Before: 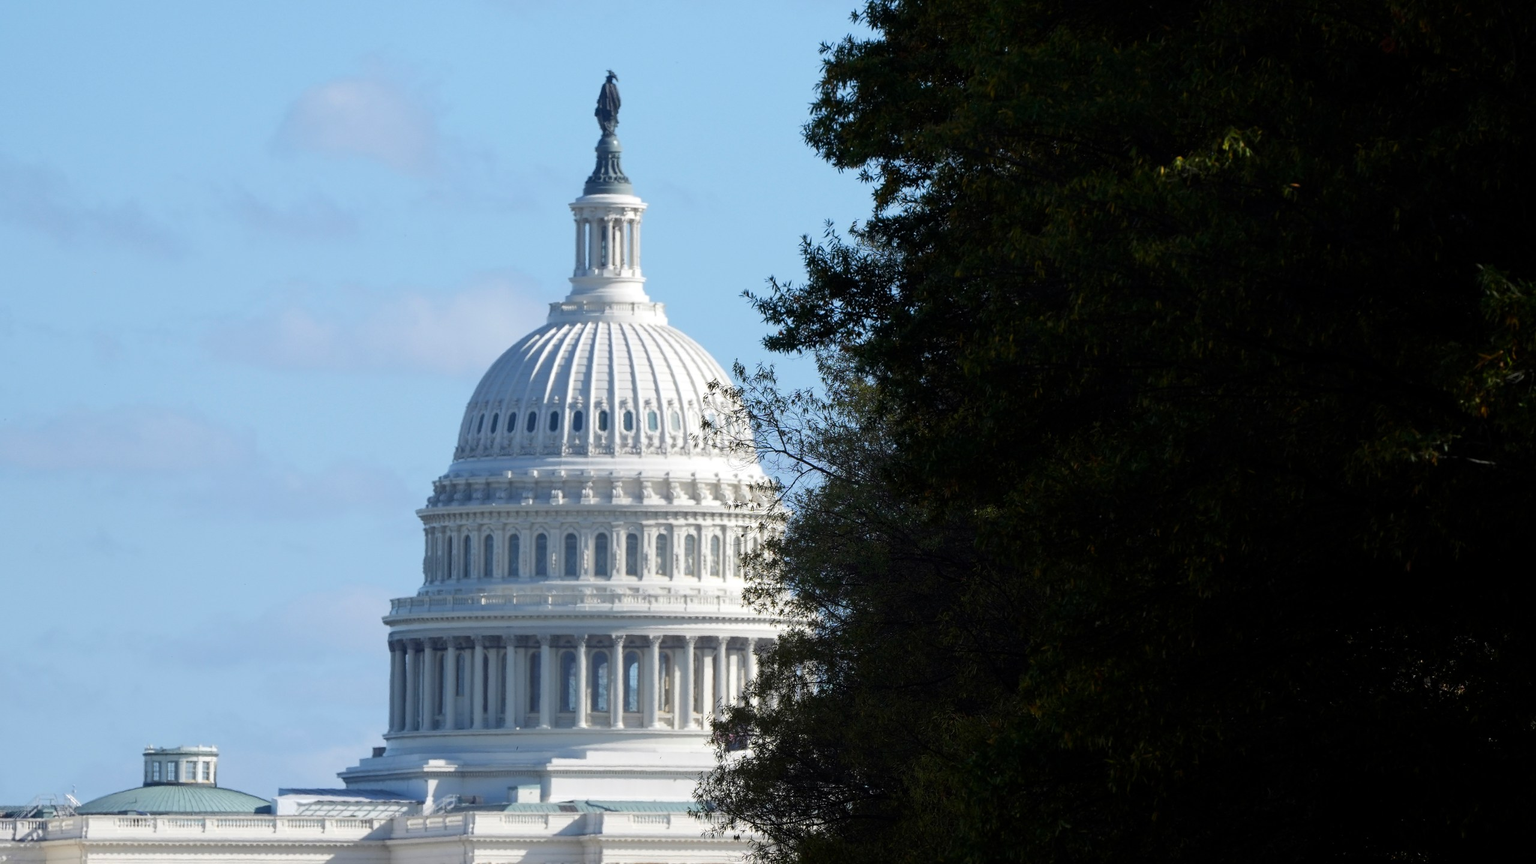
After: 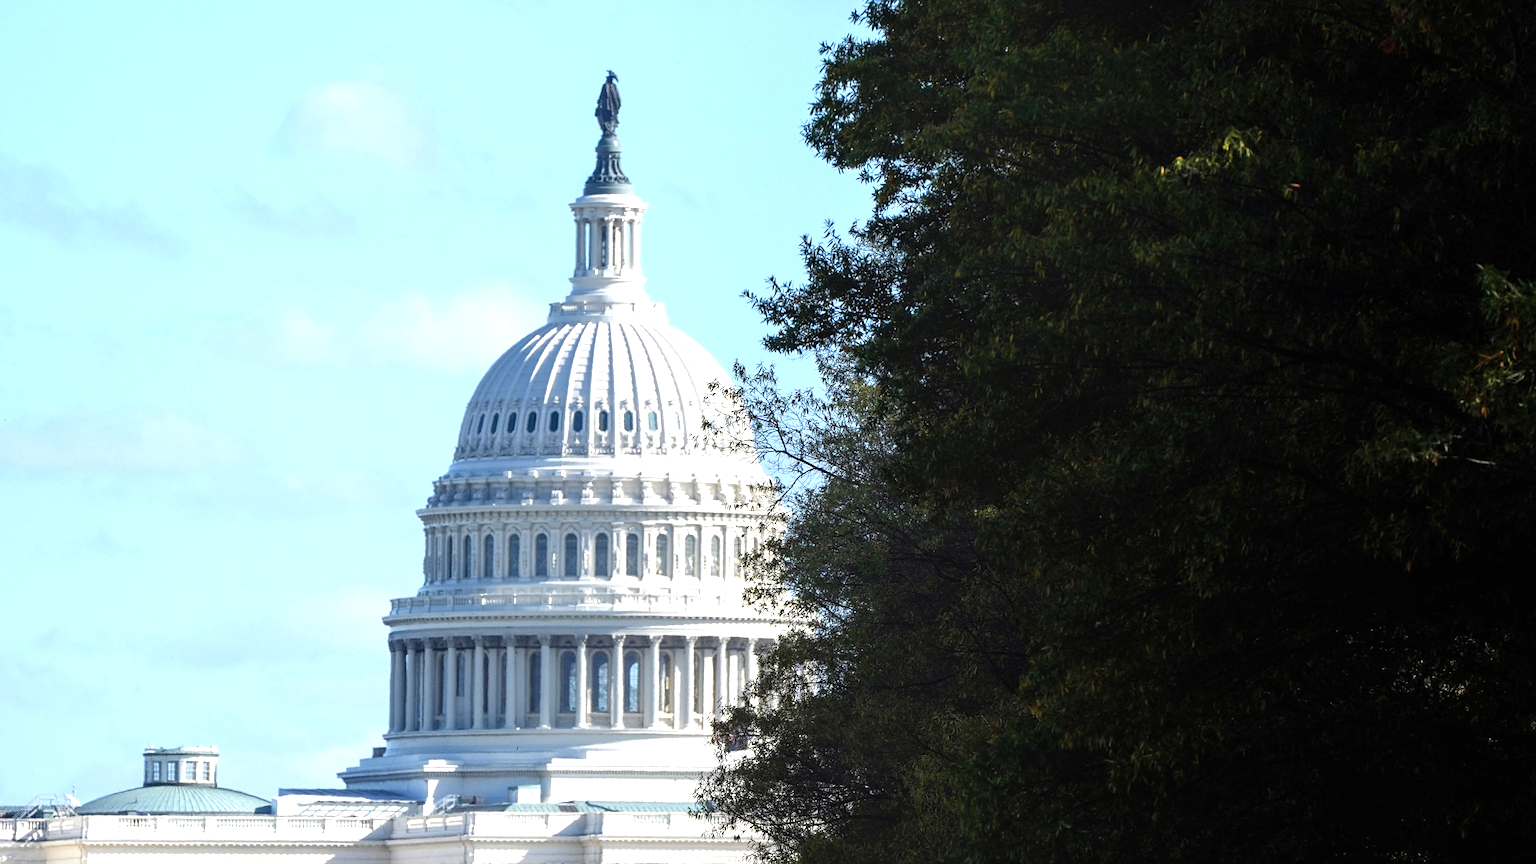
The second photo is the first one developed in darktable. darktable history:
sharpen: amount 0.203
exposure: black level correction -0.001, exposure 0.906 EV, compensate highlight preservation false
local contrast: detail 130%
